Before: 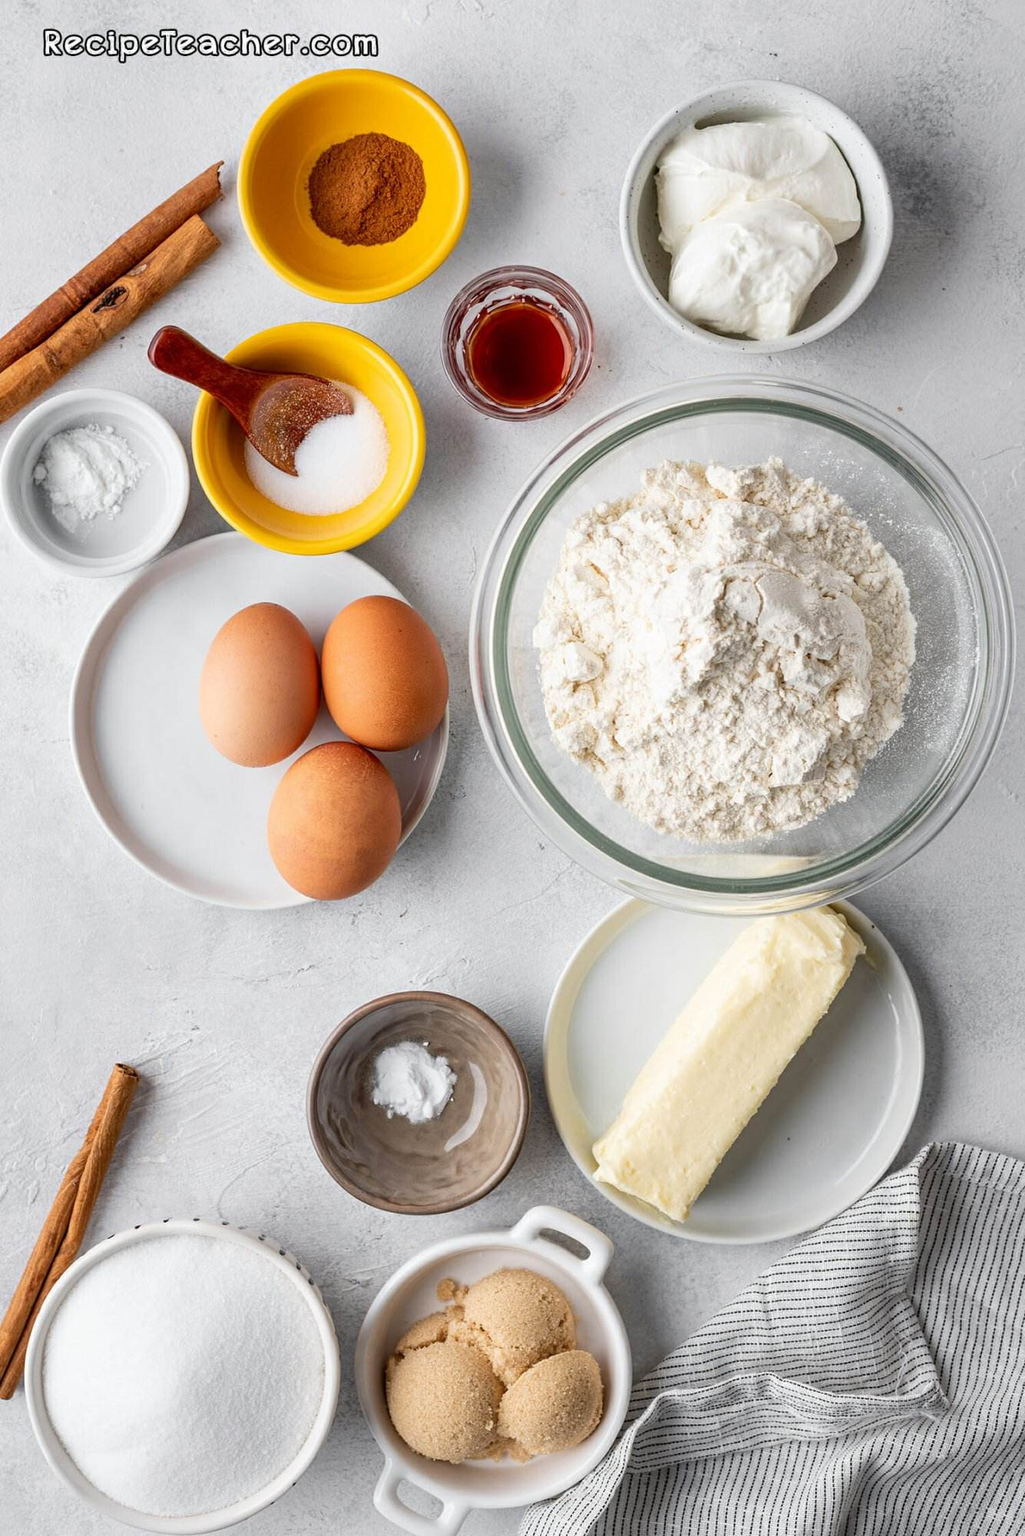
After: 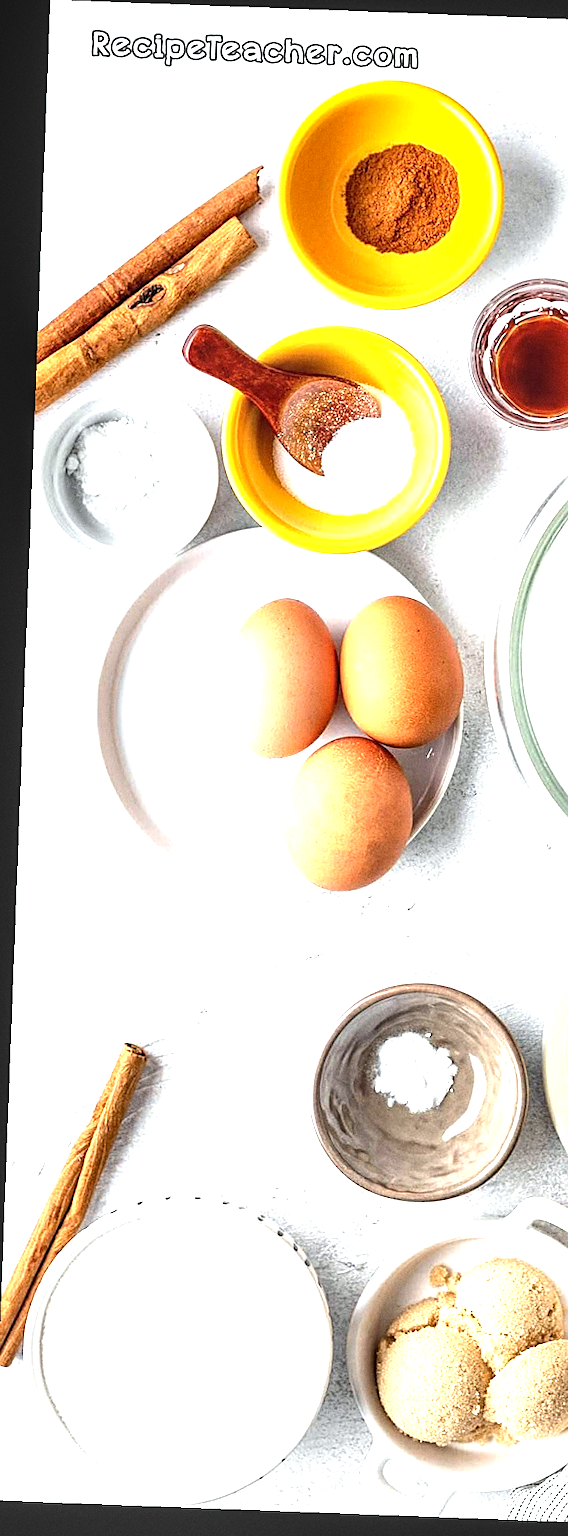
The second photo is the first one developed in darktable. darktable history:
crop: left 0.587%, right 45.588%, bottom 0.086%
local contrast: on, module defaults
tone equalizer: -8 EV -0.417 EV, -7 EV -0.389 EV, -6 EV -0.333 EV, -5 EV -0.222 EV, -3 EV 0.222 EV, -2 EV 0.333 EV, -1 EV 0.389 EV, +0 EV 0.417 EV, edges refinement/feathering 500, mask exposure compensation -1.57 EV, preserve details no
exposure: exposure 1.089 EV, compensate highlight preservation false
grain: coarseness 3.21 ISO
rotate and perspective: rotation 2.17°, automatic cropping off
sharpen: on, module defaults
white balance: red 0.978, blue 0.999
